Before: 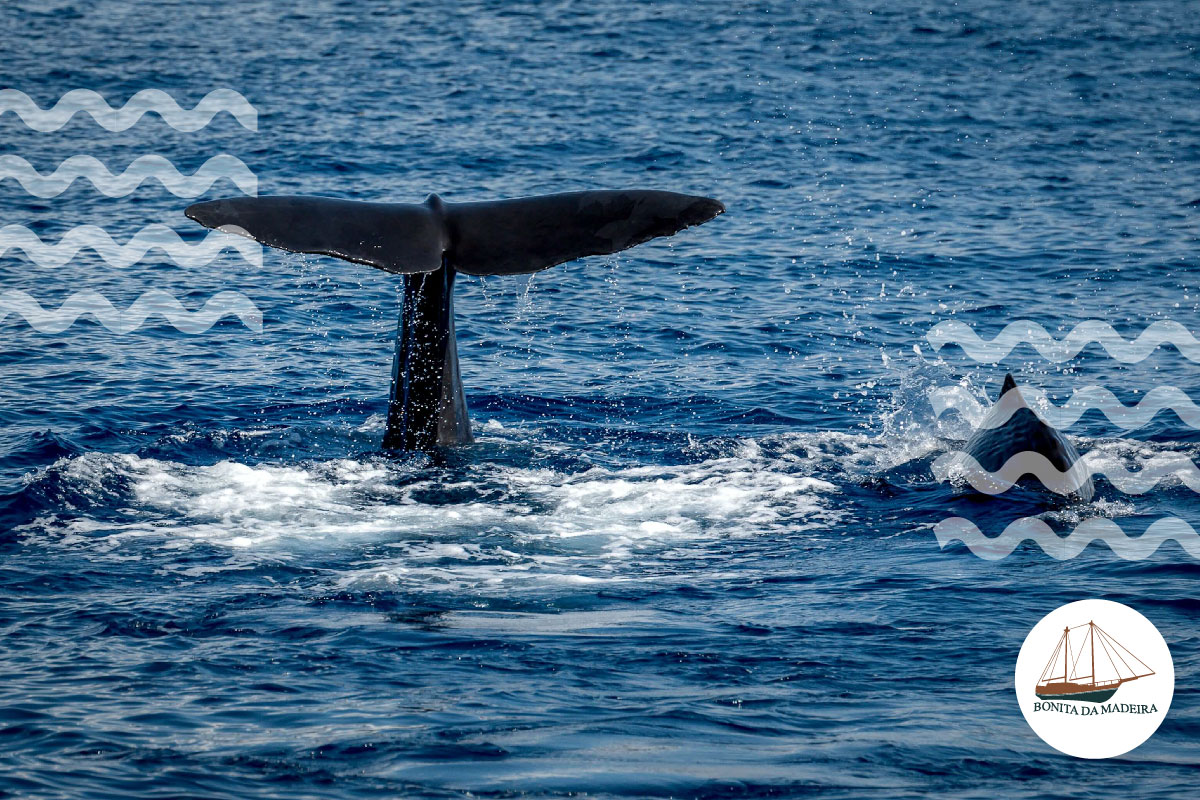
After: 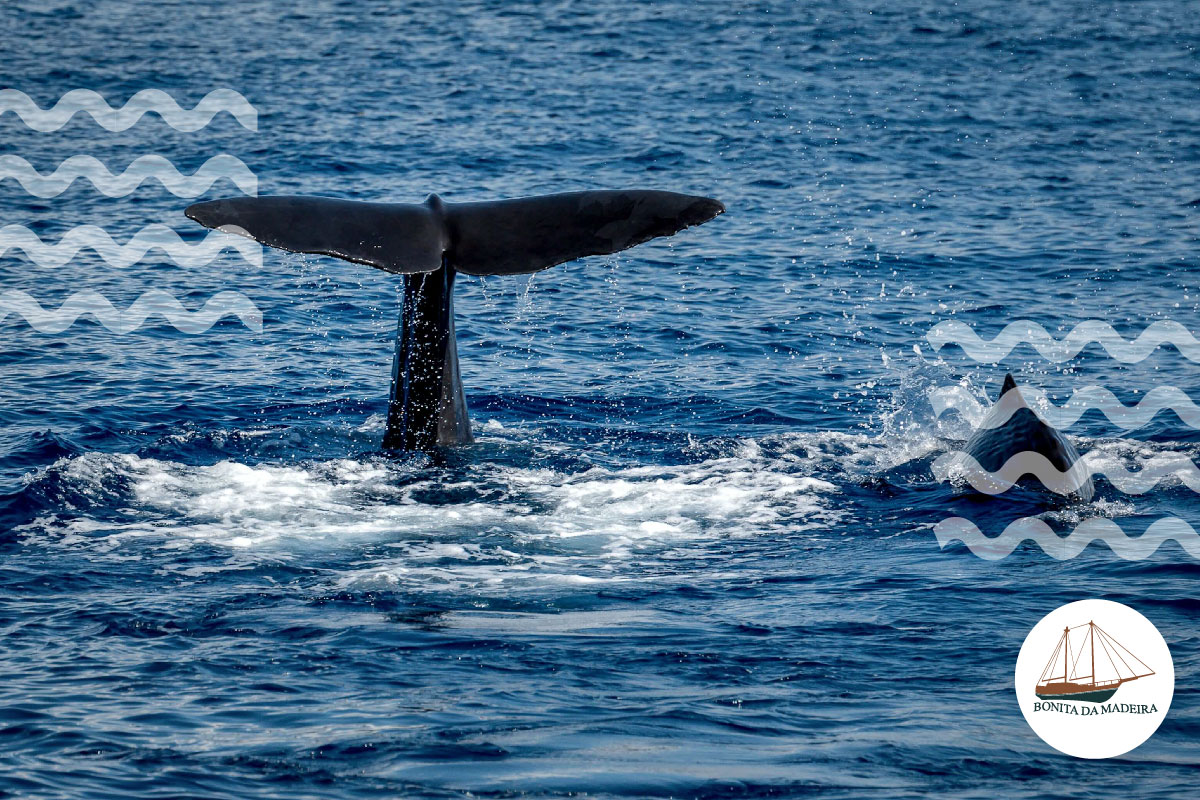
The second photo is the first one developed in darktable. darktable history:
shadows and highlights: shadows 58.13, soften with gaussian
